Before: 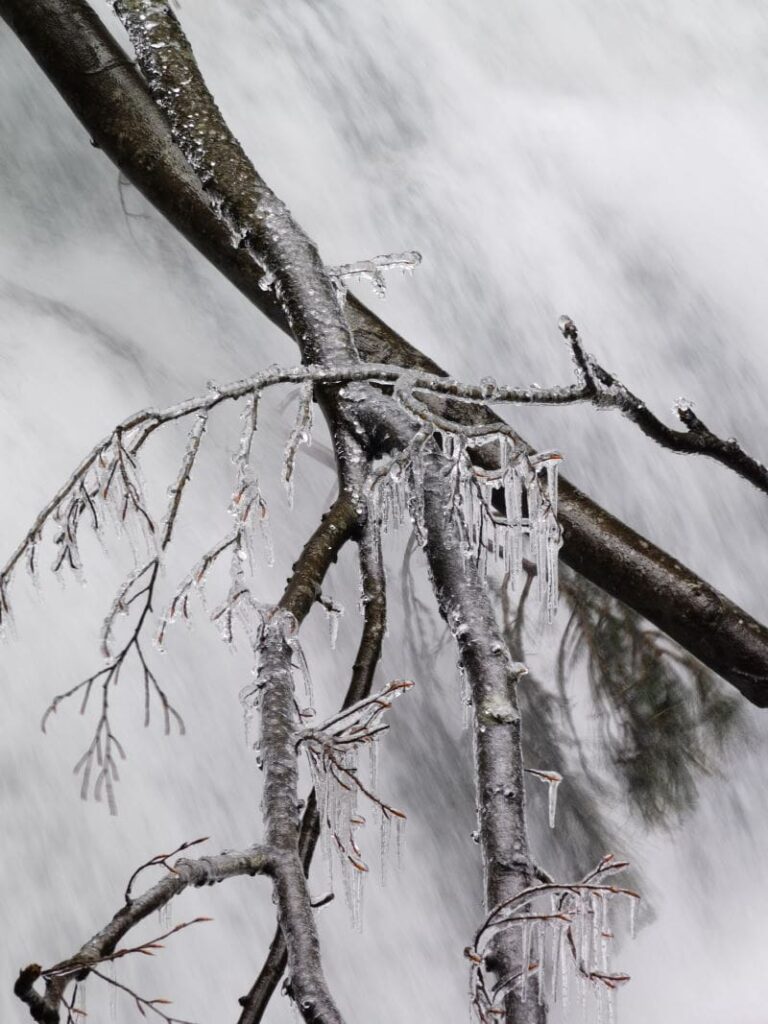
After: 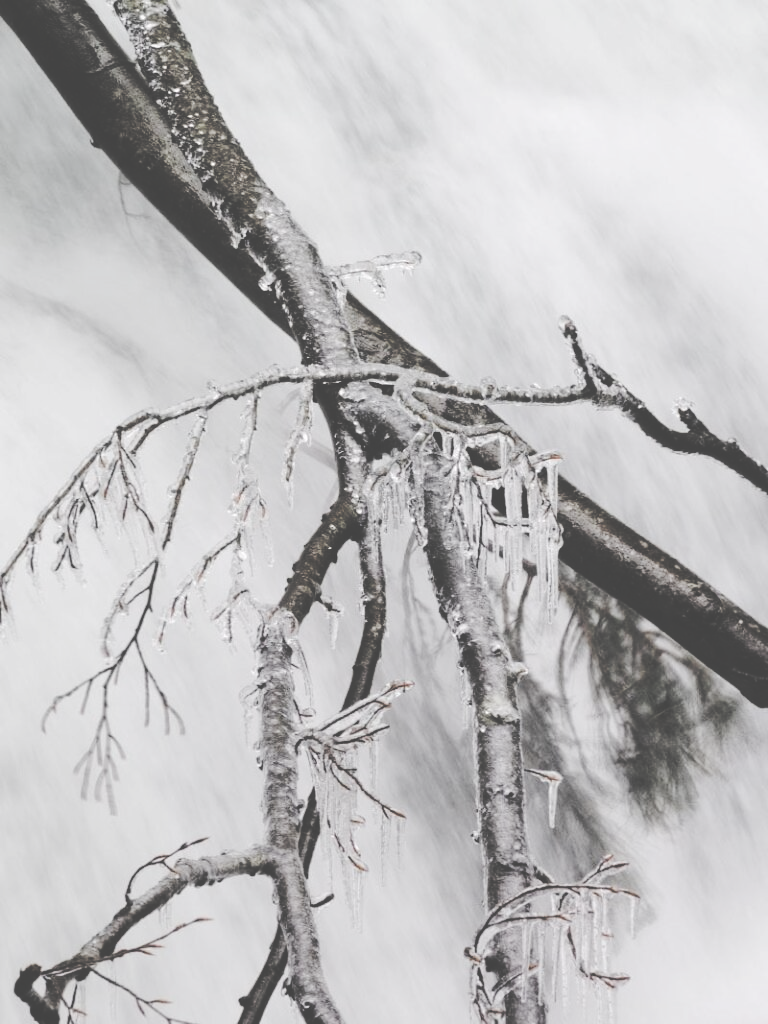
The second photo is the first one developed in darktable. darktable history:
base curve: curves: ch0 [(0, 0.024) (0.055, 0.065) (0.121, 0.166) (0.236, 0.319) (0.693, 0.726) (1, 1)], preserve colors none
rgb curve: curves: ch0 [(0, 0) (0.136, 0.078) (0.262, 0.245) (0.414, 0.42) (1, 1)], compensate middle gray true, preserve colors basic power
contrast brightness saturation: brightness 0.18, saturation -0.5
